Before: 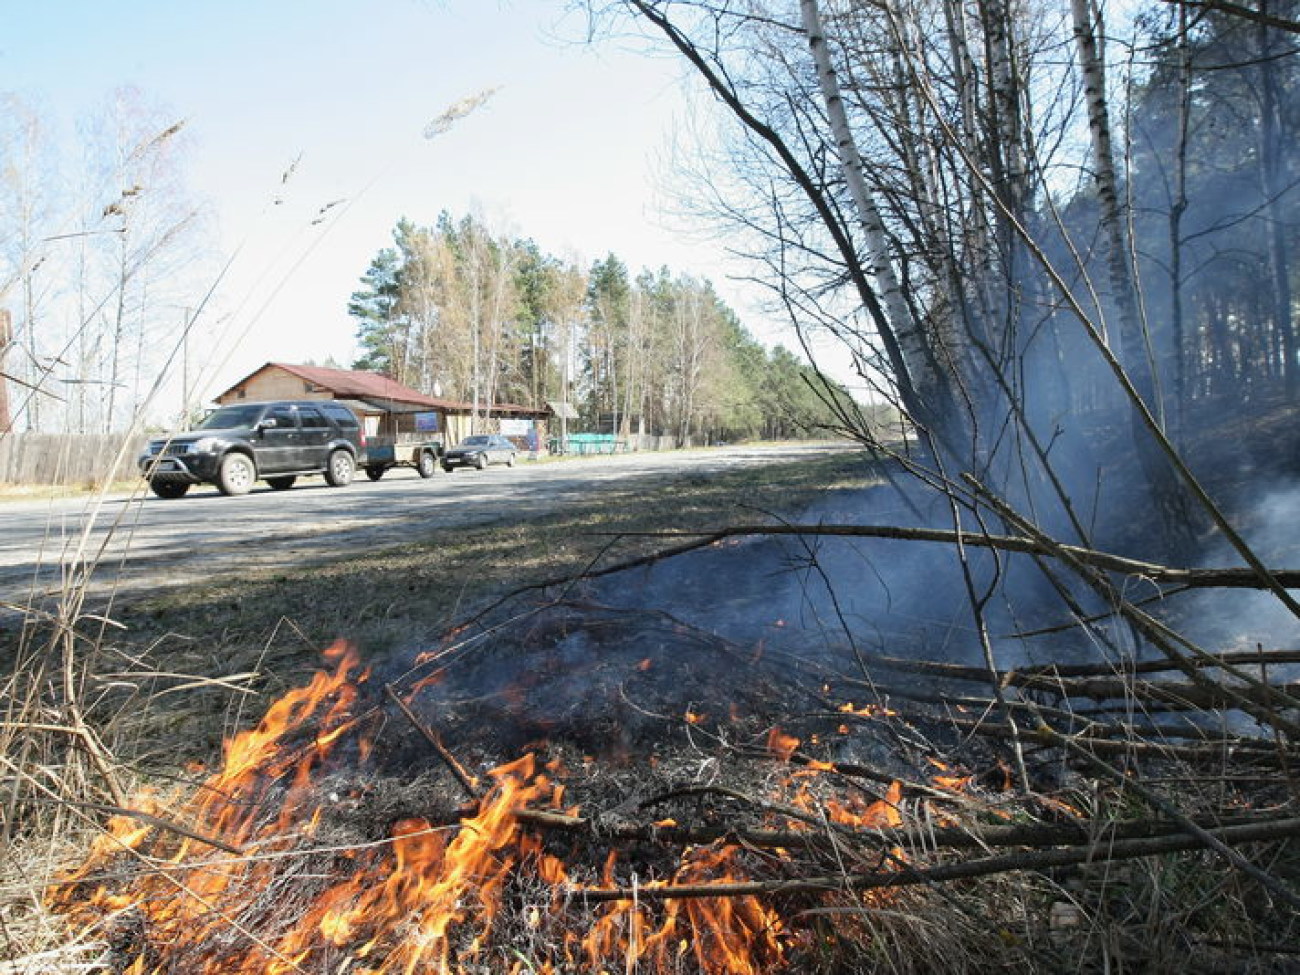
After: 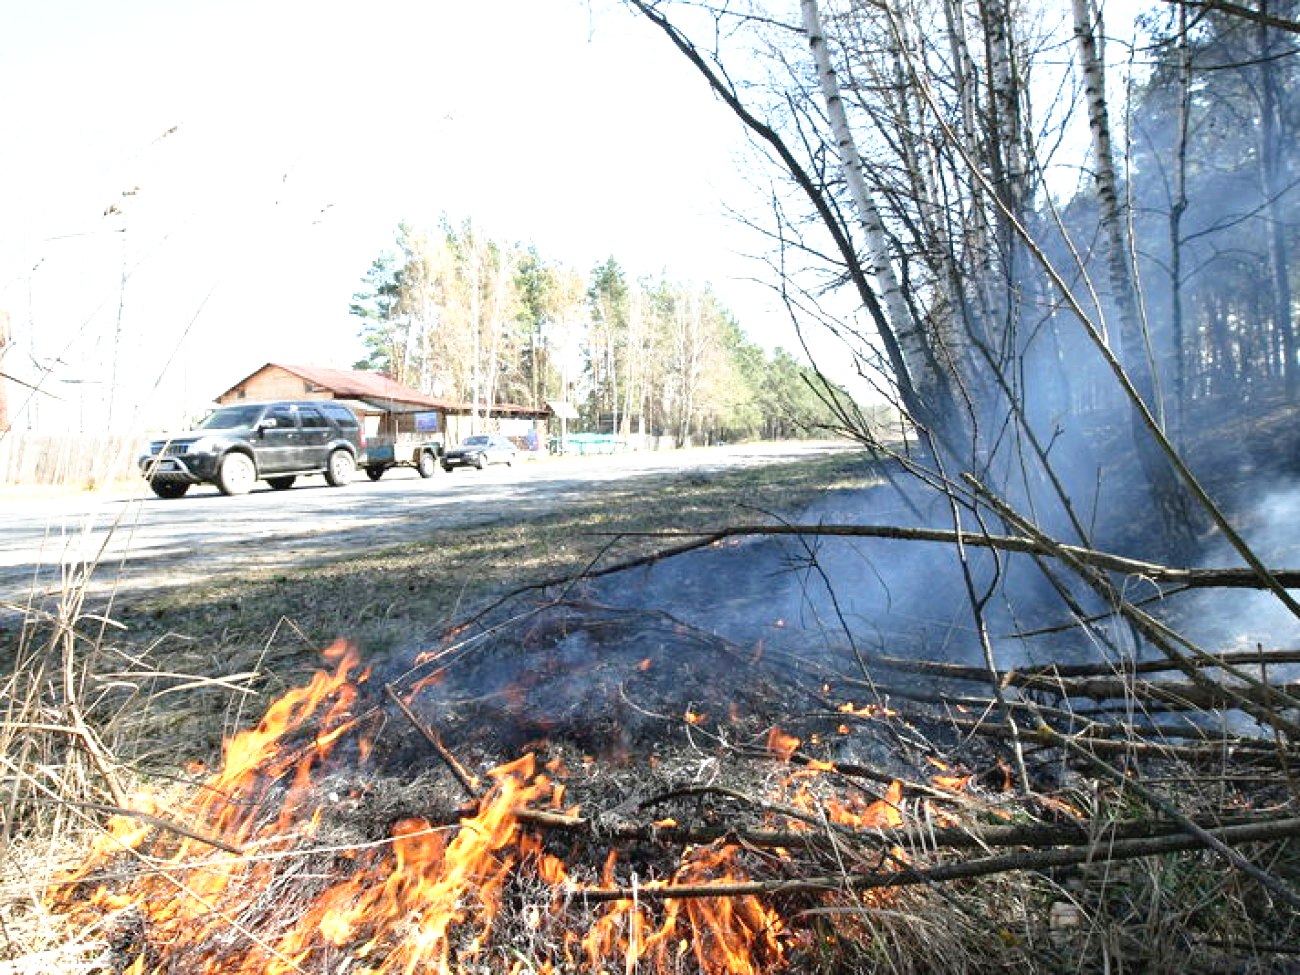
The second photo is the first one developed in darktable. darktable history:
exposure: black level correction 0, exposure 0.7 EV, compensate exposure bias true, compensate highlight preservation false
tone curve: curves: ch0 [(0, 0) (0.003, 0.022) (0.011, 0.025) (0.025, 0.025) (0.044, 0.029) (0.069, 0.042) (0.1, 0.068) (0.136, 0.118) (0.177, 0.176) (0.224, 0.233) (0.277, 0.299) (0.335, 0.371) (0.399, 0.448) (0.468, 0.526) (0.543, 0.605) (0.623, 0.684) (0.709, 0.775) (0.801, 0.869) (0.898, 0.957) (1, 1)], preserve colors none
